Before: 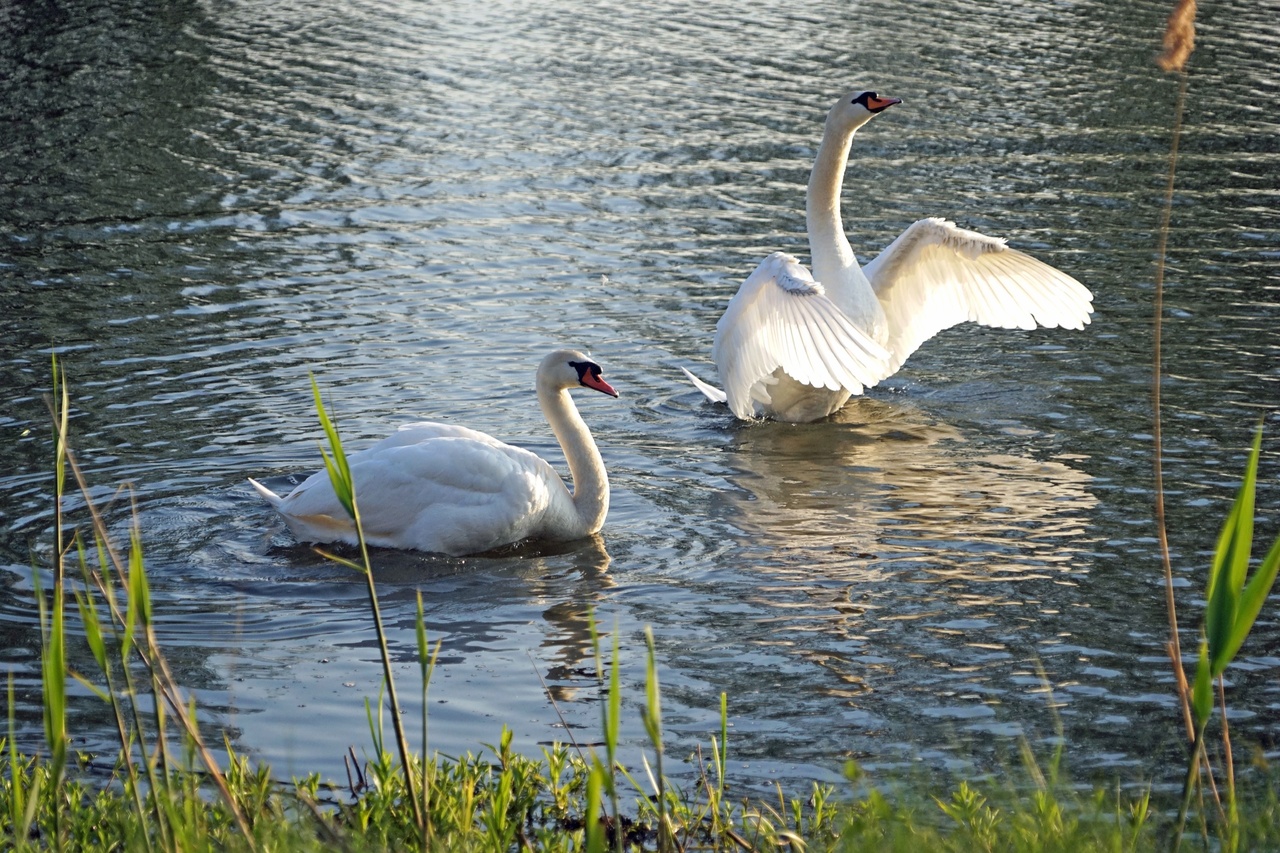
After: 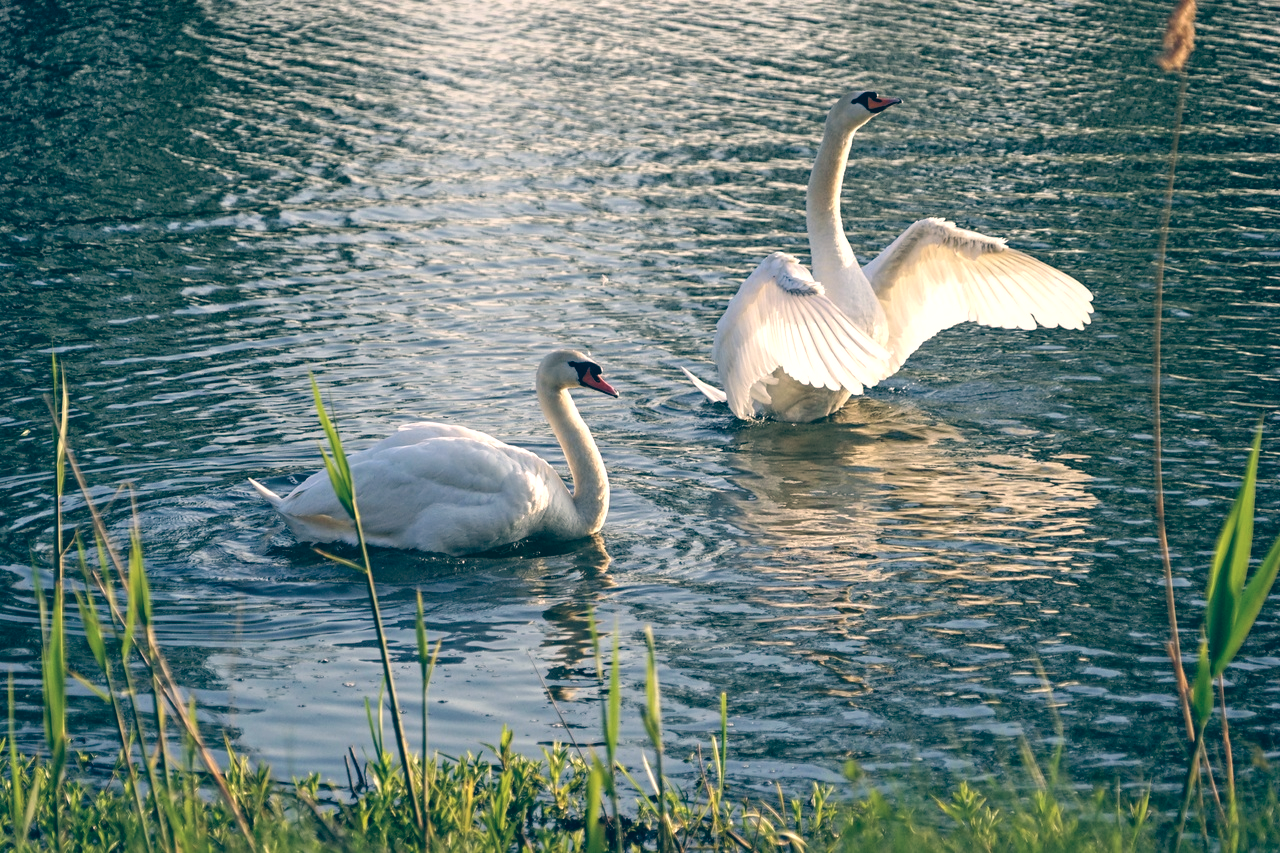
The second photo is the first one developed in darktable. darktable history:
color balance: lift [1.006, 0.985, 1.002, 1.015], gamma [1, 0.953, 1.008, 1.047], gain [1.076, 1.13, 1.004, 0.87]
local contrast: shadows 94%
